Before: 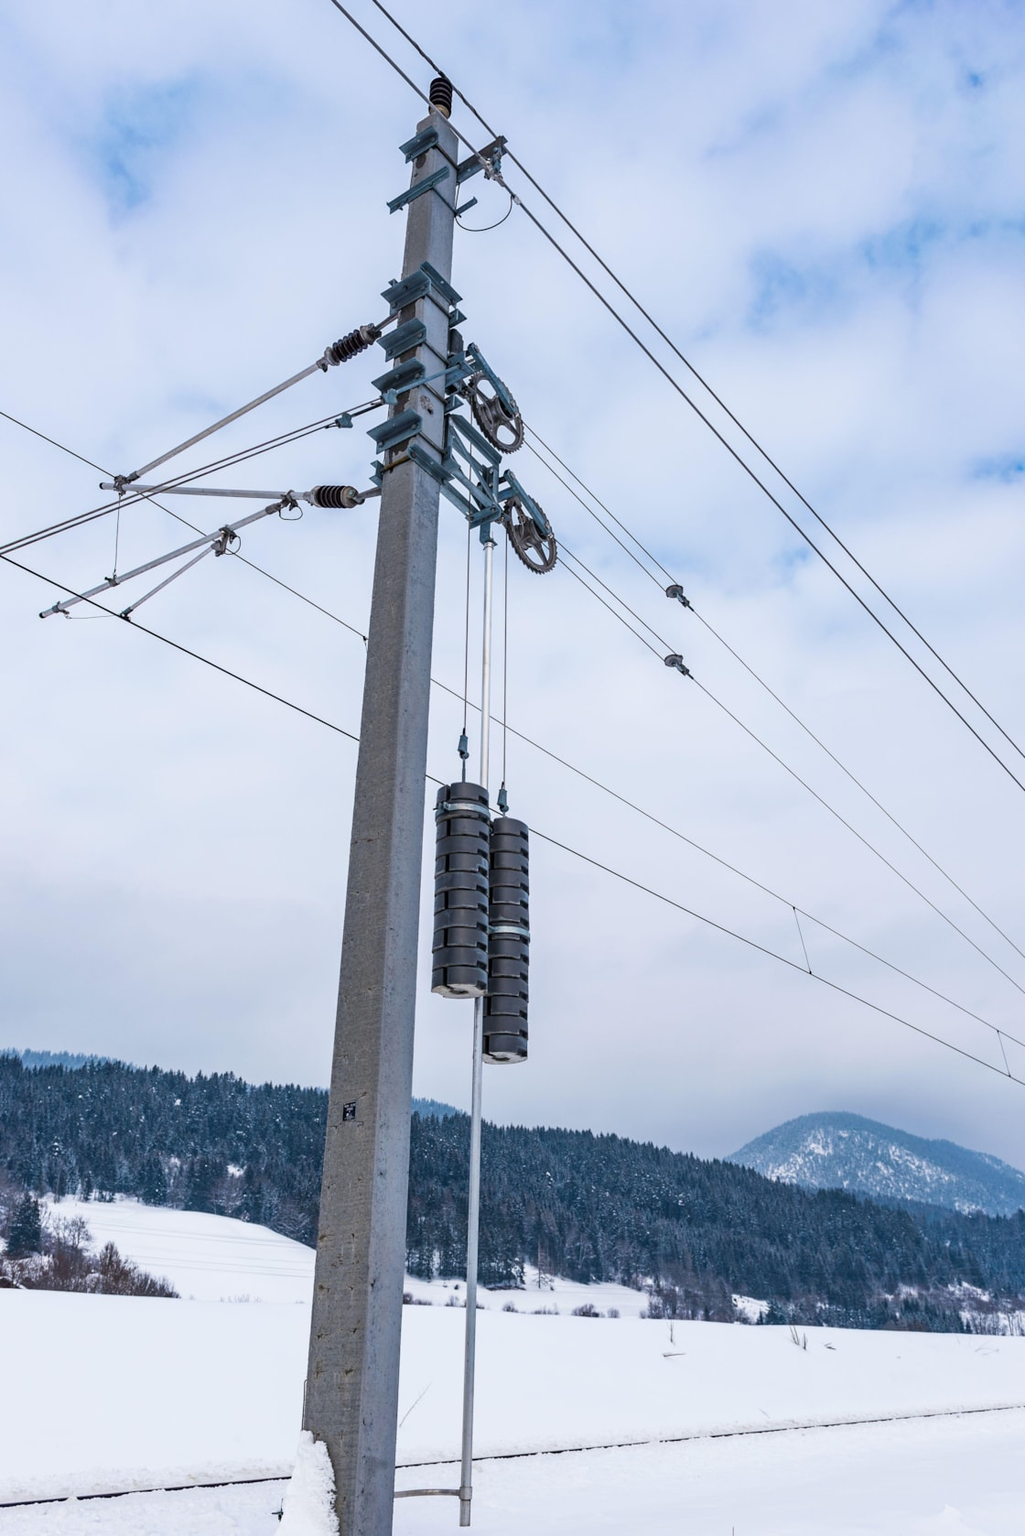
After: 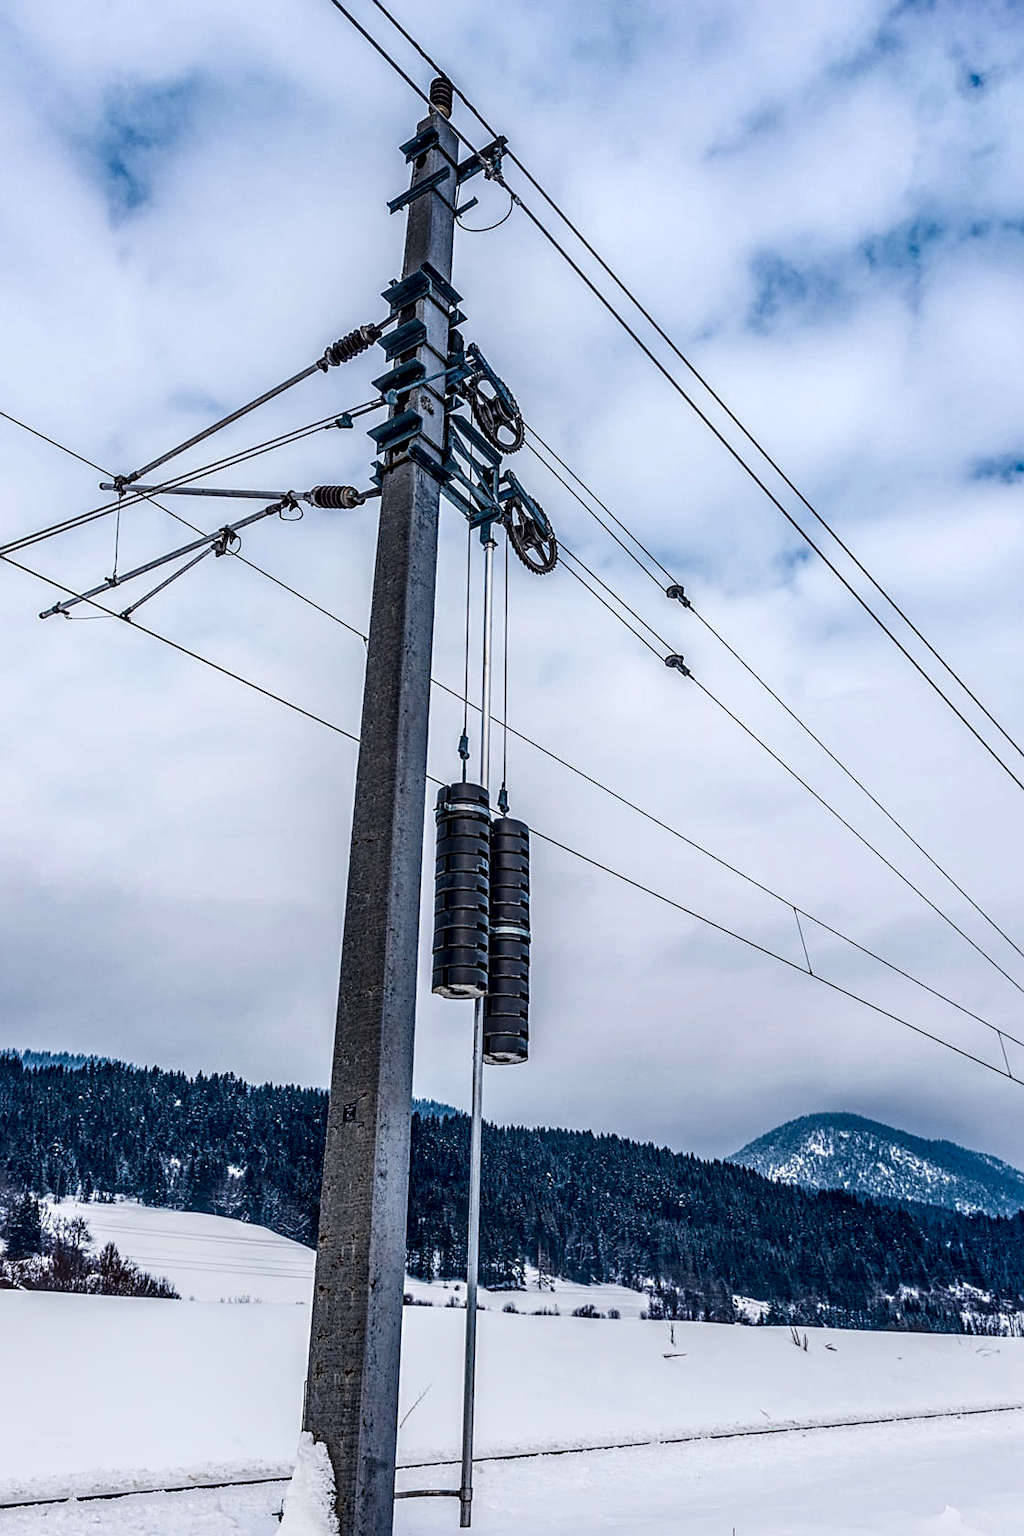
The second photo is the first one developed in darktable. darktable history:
local contrast: highlights 1%, shadows 4%, detail 182%
contrast brightness saturation: contrast 0.186, brightness -0.245, saturation 0.117
sharpen: on, module defaults
crop: left 0.041%
